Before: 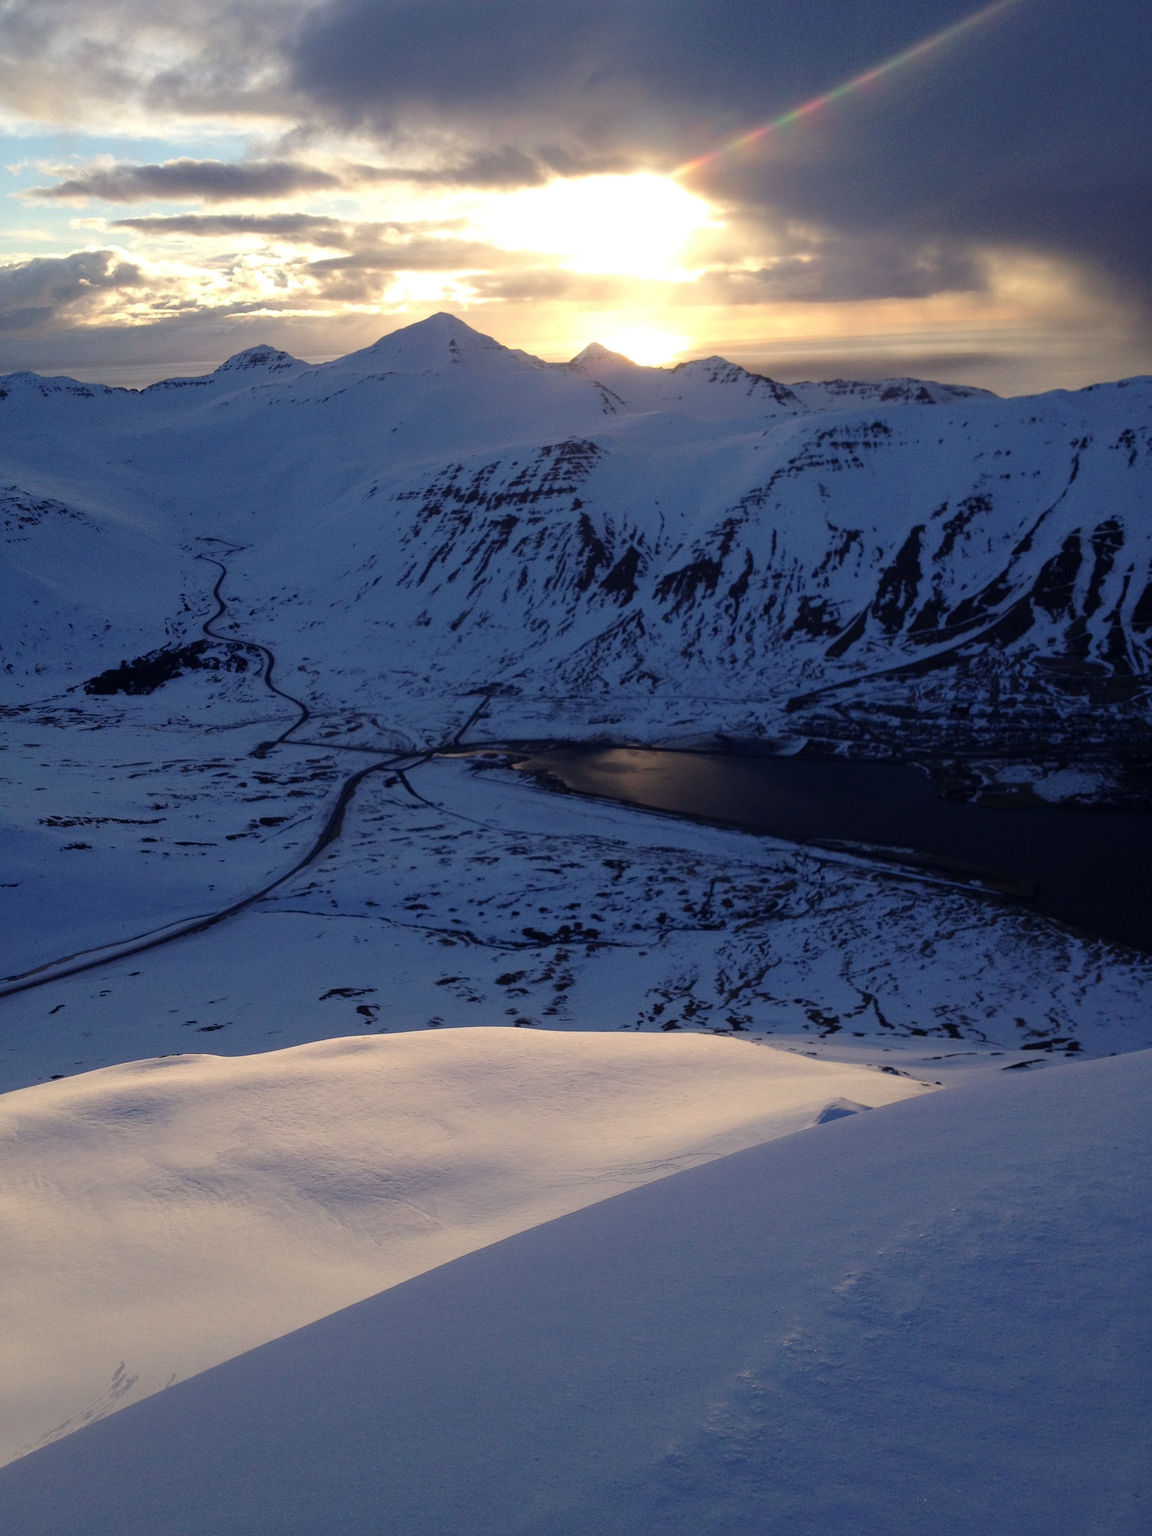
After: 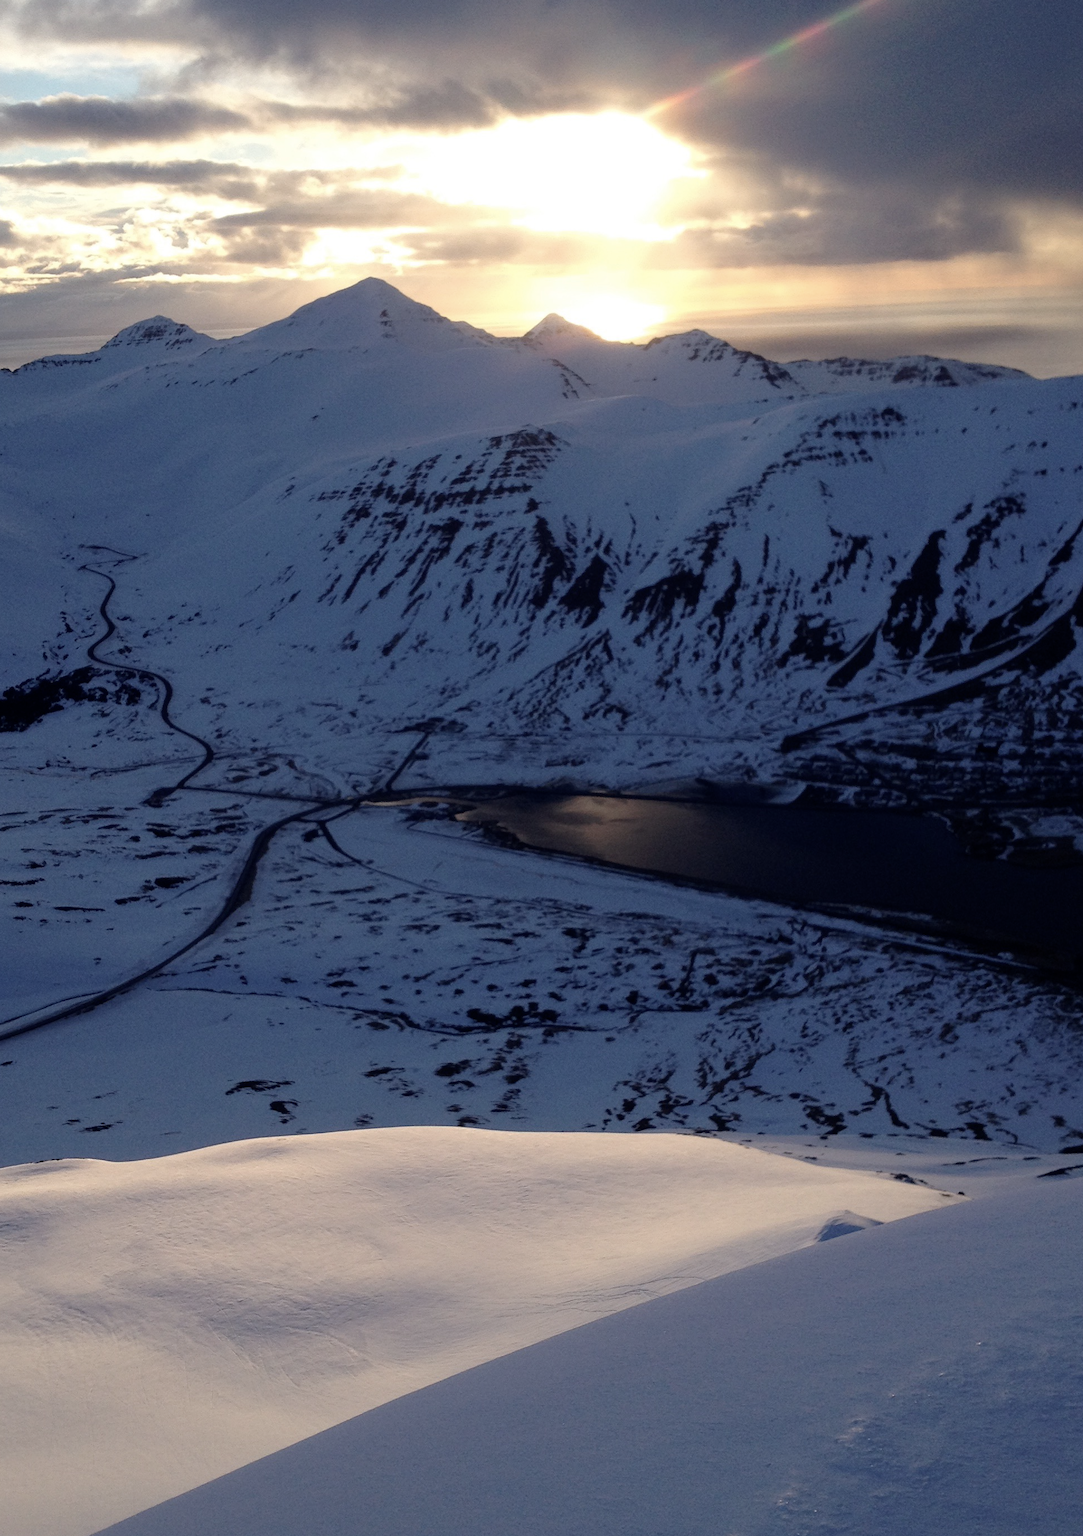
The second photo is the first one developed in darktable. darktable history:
crop: left 11.274%, top 5.159%, right 9.594%, bottom 10.663%
color correction: highlights b* 0.012, saturation 0.805
